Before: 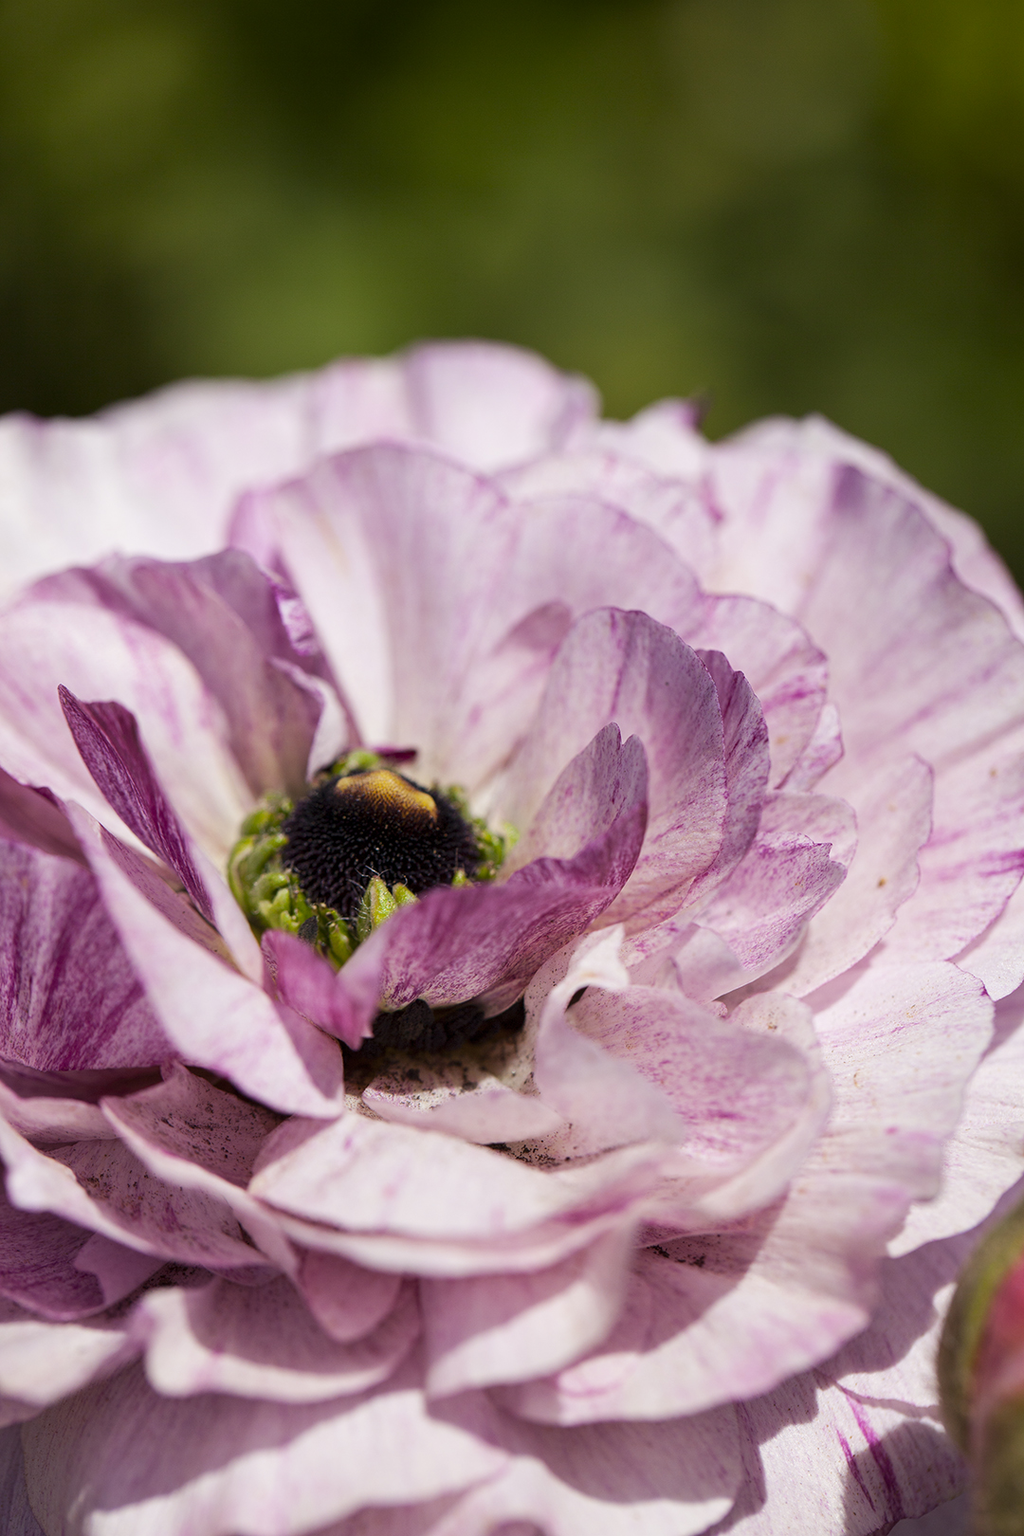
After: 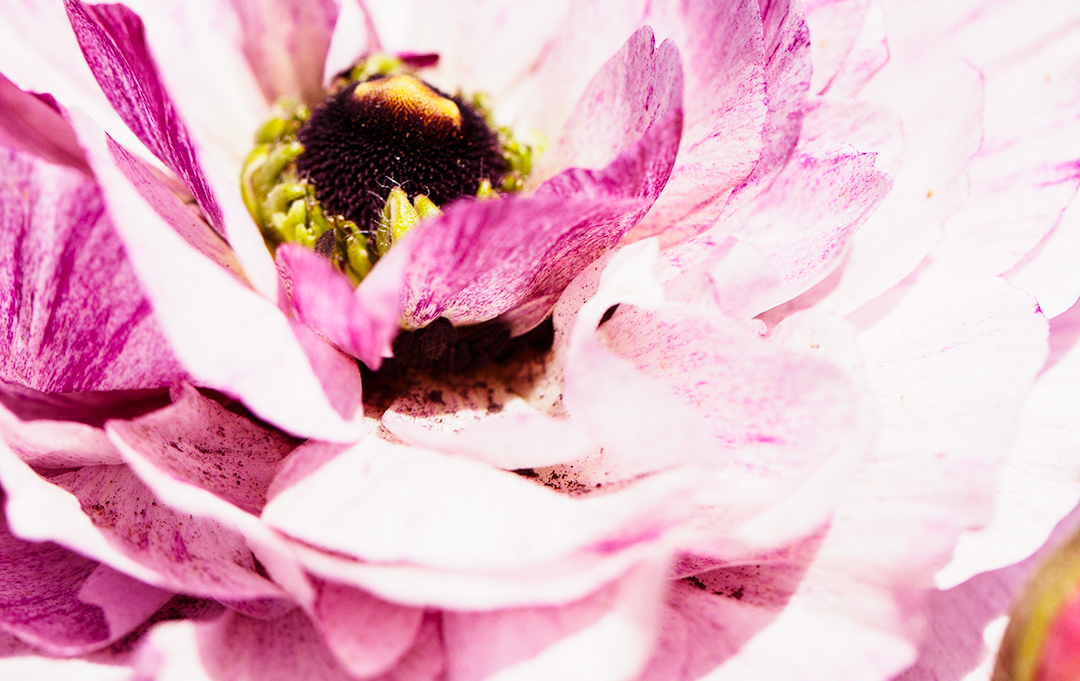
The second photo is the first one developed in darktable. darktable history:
base curve: curves: ch0 [(0, 0) (0, 0.001) (0.001, 0.001) (0.004, 0.002) (0.007, 0.004) (0.015, 0.013) (0.033, 0.045) (0.052, 0.096) (0.075, 0.17) (0.099, 0.241) (0.163, 0.42) (0.219, 0.55) (0.259, 0.616) (0.327, 0.722) (0.365, 0.765) (0.522, 0.873) (0.547, 0.881) (0.689, 0.919) (0.826, 0.952) (1, 1)], preserve colors none
rgb levels: mode RGB, independent channels, levels [[0, 0.474, 1], [0, 0.5, 1], [0, 0.5, 1]]
crop: top 45.551%, bottom 12.262%
